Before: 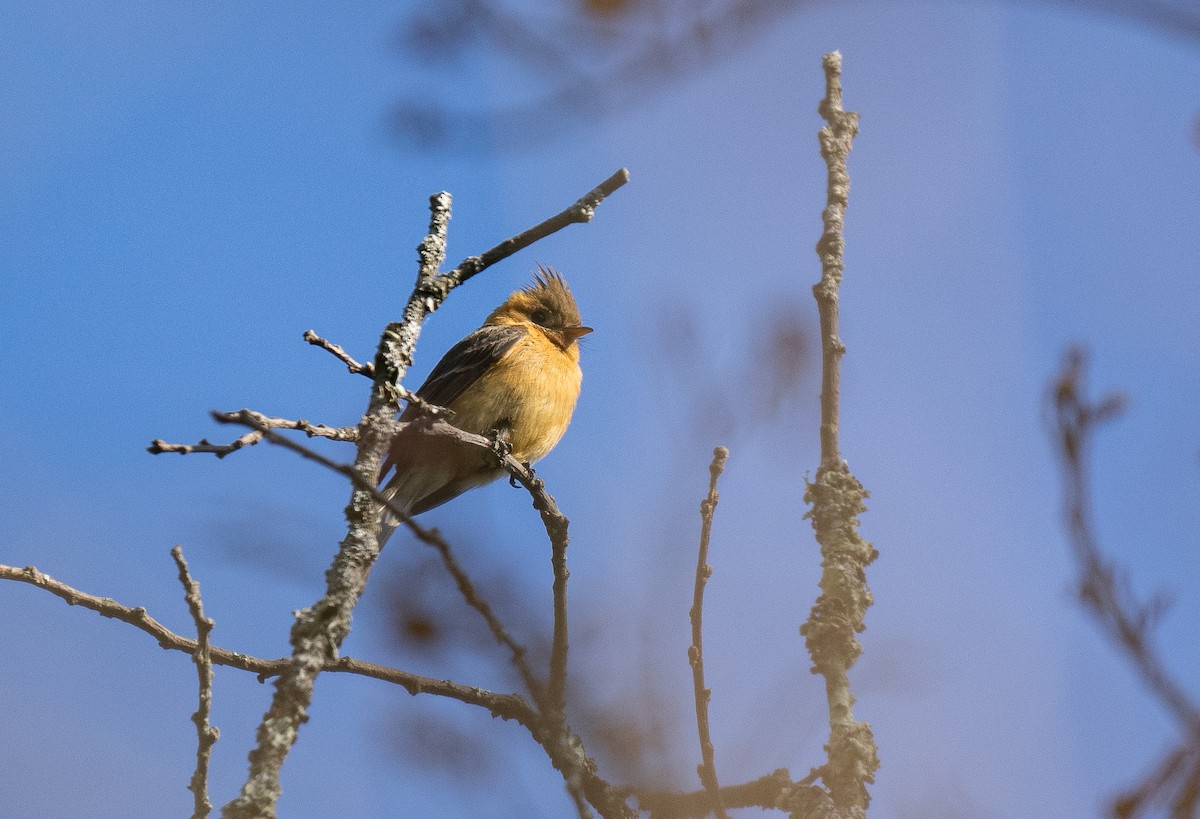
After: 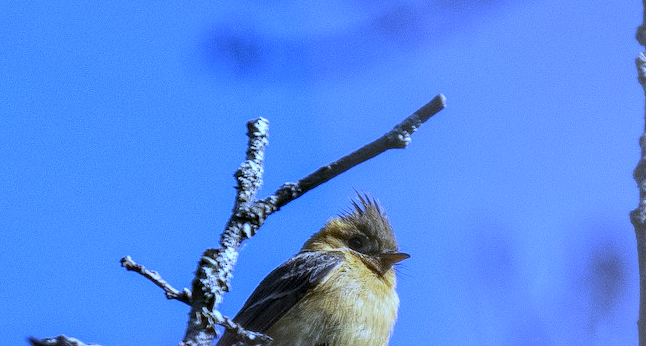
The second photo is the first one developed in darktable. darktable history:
white balance: red 0.766, blue 1.537
local contrast: detail 130%
crop: left 15.306%, top 9.065%, right 30.789%, bottom 48.638%
